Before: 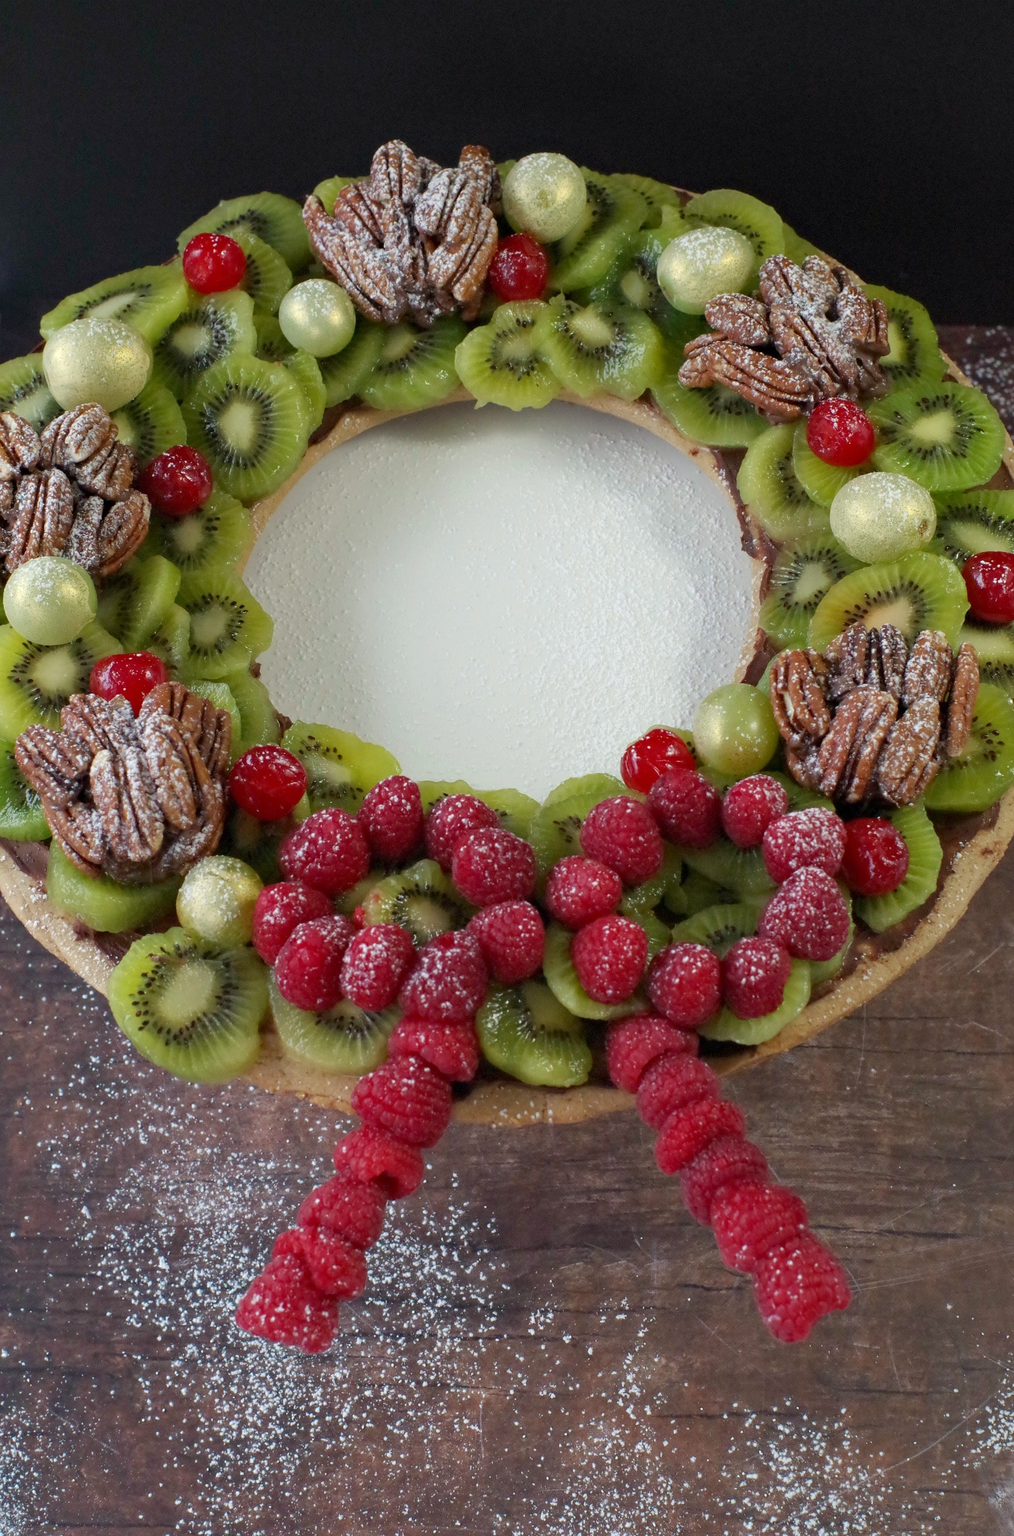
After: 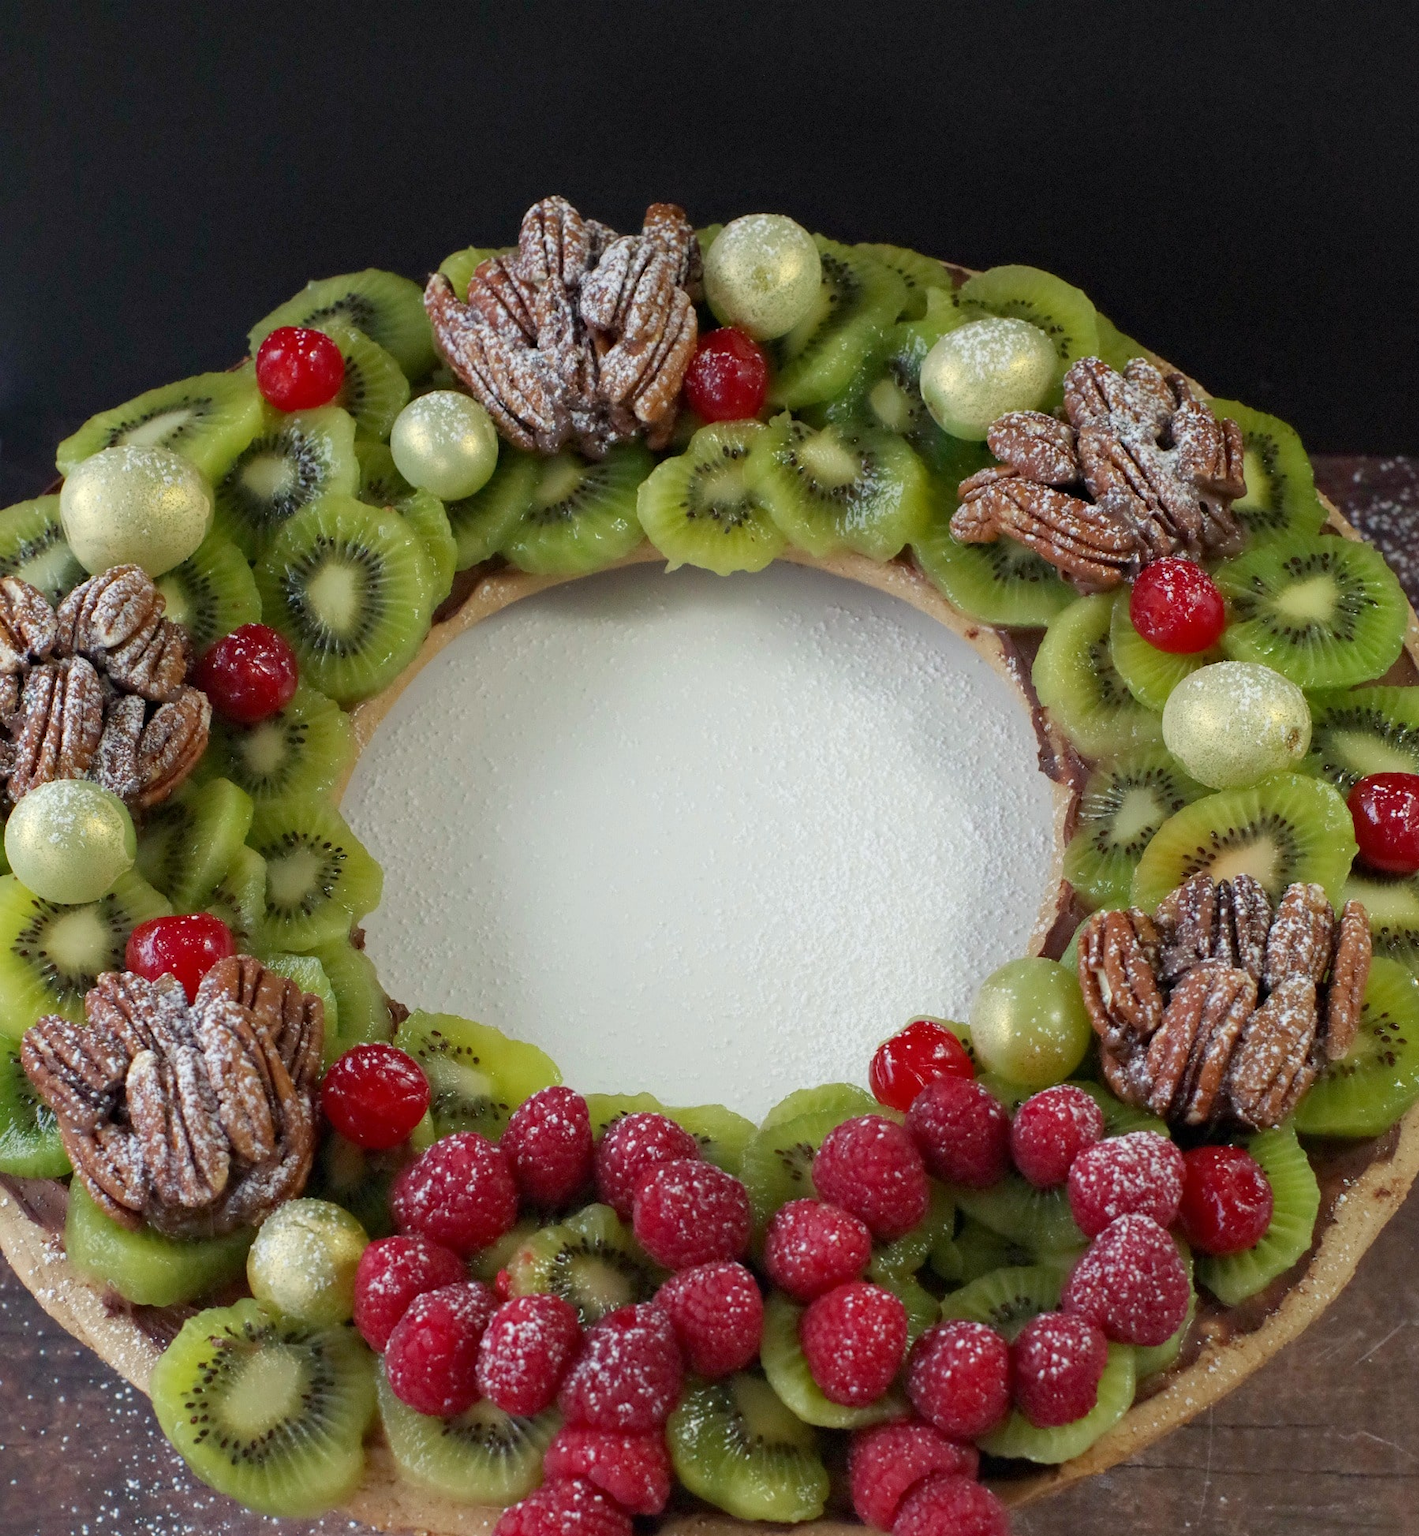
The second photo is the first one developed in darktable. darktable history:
crop: bottom 28.576%
